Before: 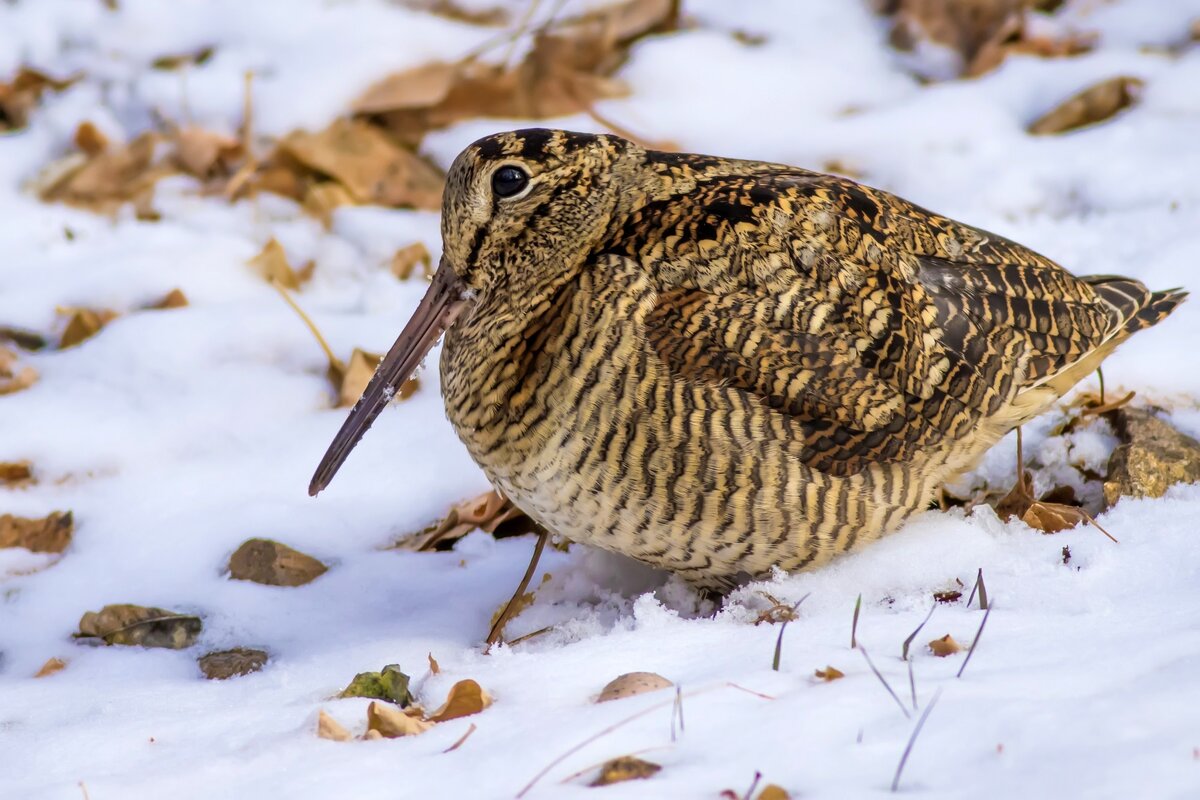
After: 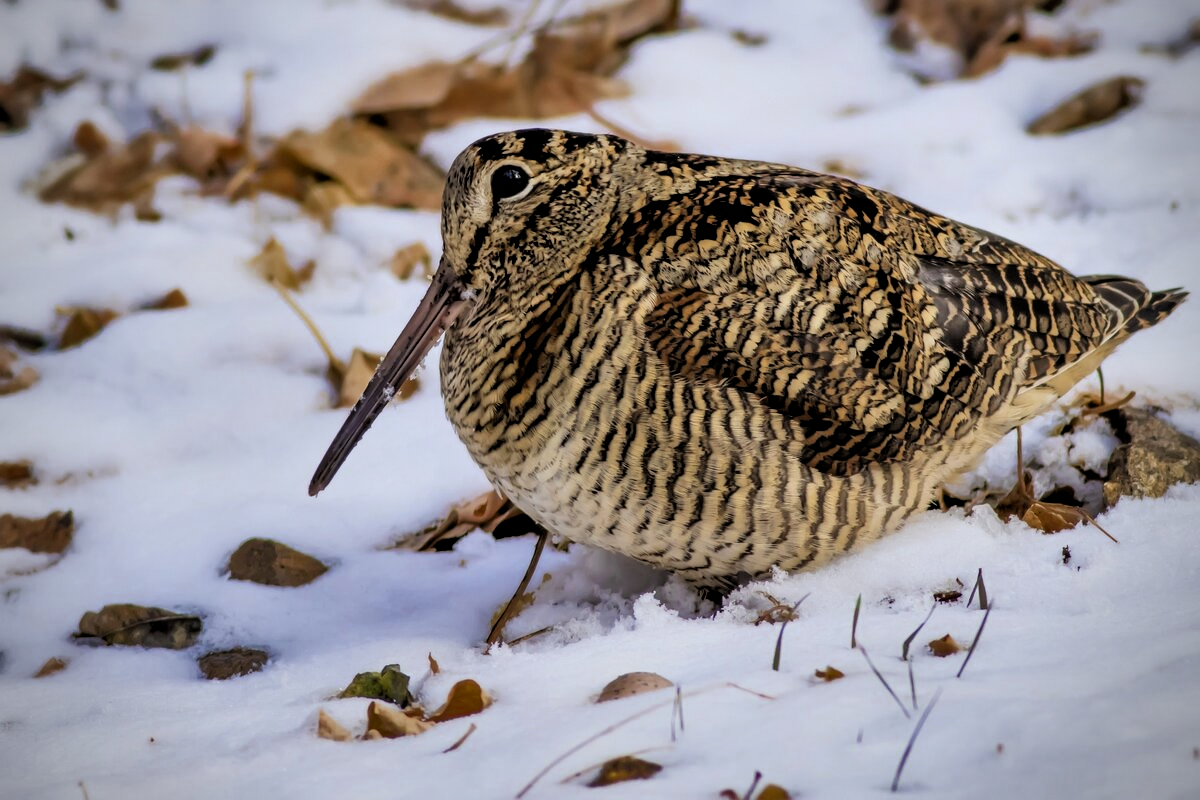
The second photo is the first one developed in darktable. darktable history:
filmic rgb: black relative exposure -3.85 EV, white relative exposure 3.48 EV, hardness 2.59, contrast 1.104, color science v6 (2022)
shadows and highlights: radius 109.68, shadows 44.04, highlights -66.16, low approximation 0.01, soften with gaussian
vignetting: on, module defaults
color zones: curves: ch0 [(0, 0.5) (0.125, 0.4) (0.25, 0.5) (0.375, 0.4) (0.5, 0.4) (0.625, 0.6) (0.75, 0.6) (0.875, 0.5)]; ch1 [(0, 0.4) (0.125, 0.5) (0.25, 0.4) (0.375, 0.4) (0.5, 0.4) (0.625, 0.4) (0.75, 0.5) (0.875, 0.4)]; ch2 [(0, 0.6) (0.125, 0.5) (0.25, 0.5) (0.375, 0.6) (0.5, 0.6) (0.625, 0.5) (0.75, 0.5) (0.875, 0.5)]
